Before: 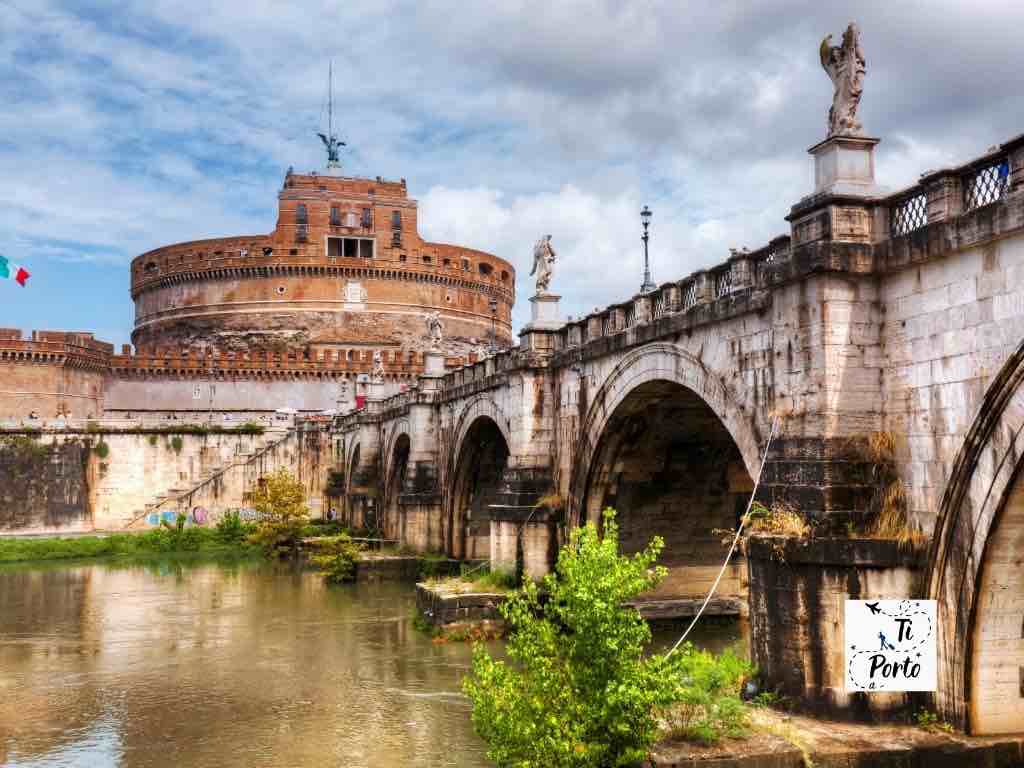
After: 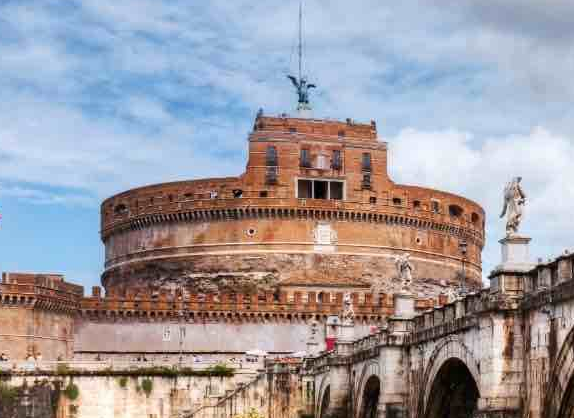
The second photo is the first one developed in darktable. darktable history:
contrast brightness saturation: contrast 0.072
crop and rotate: left 3.027%, top 7.6%, right 40.838%, bottom 37.953%
